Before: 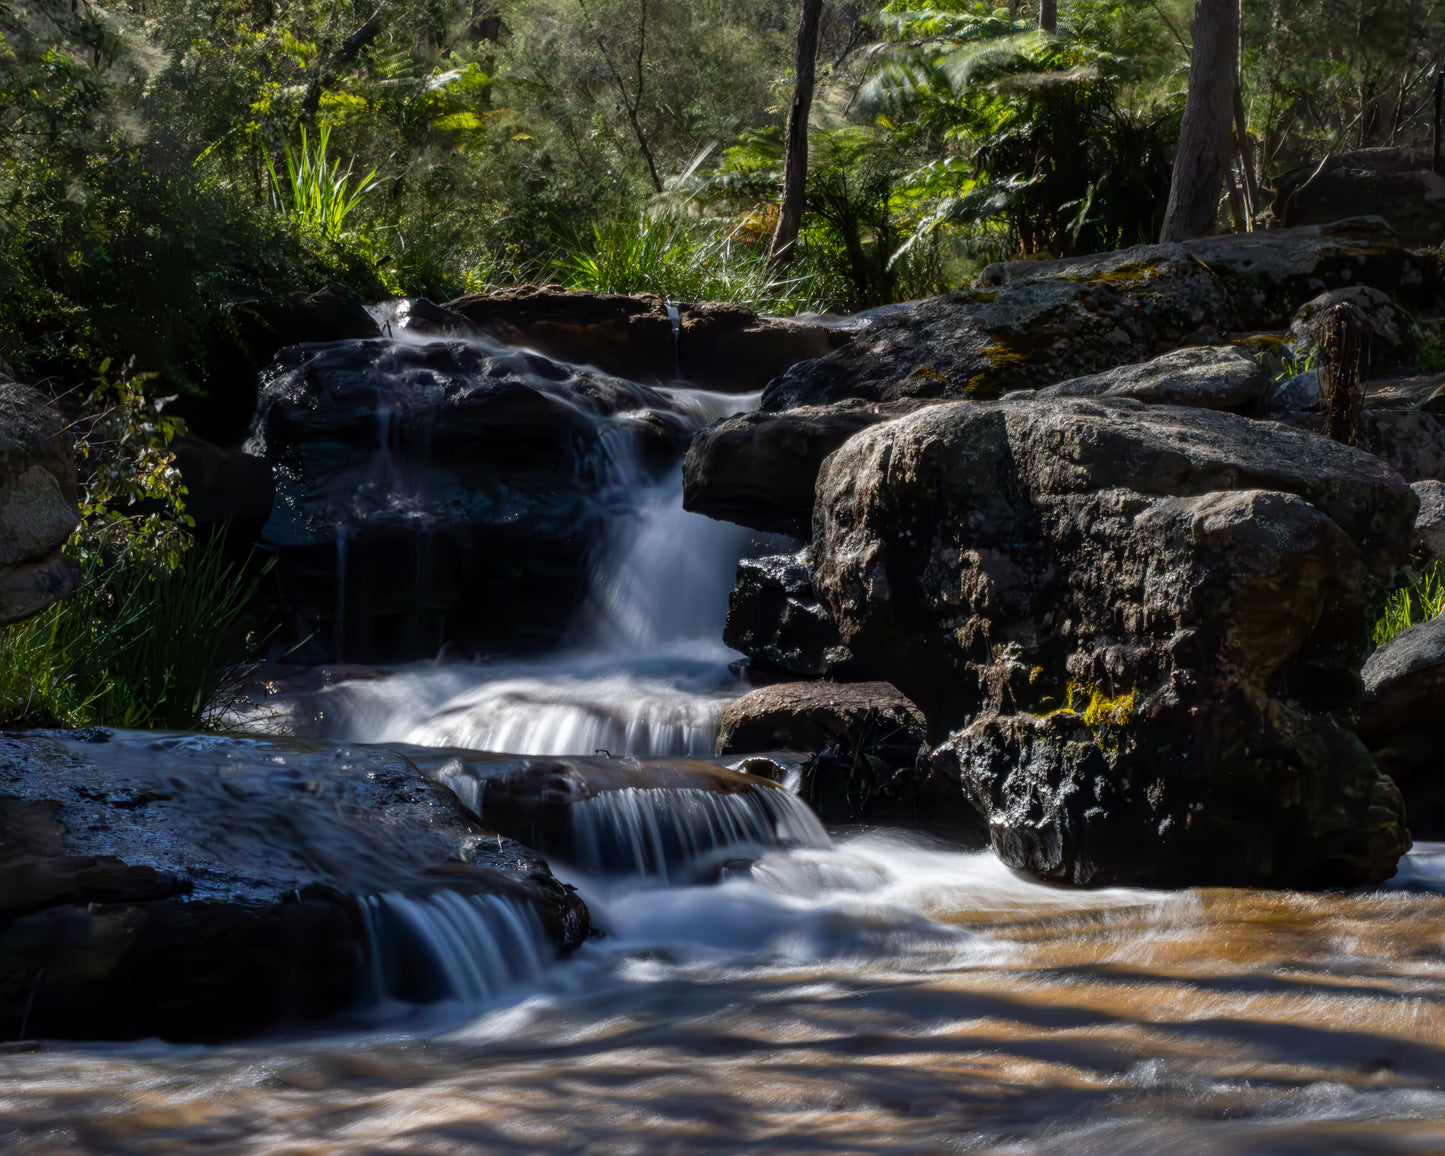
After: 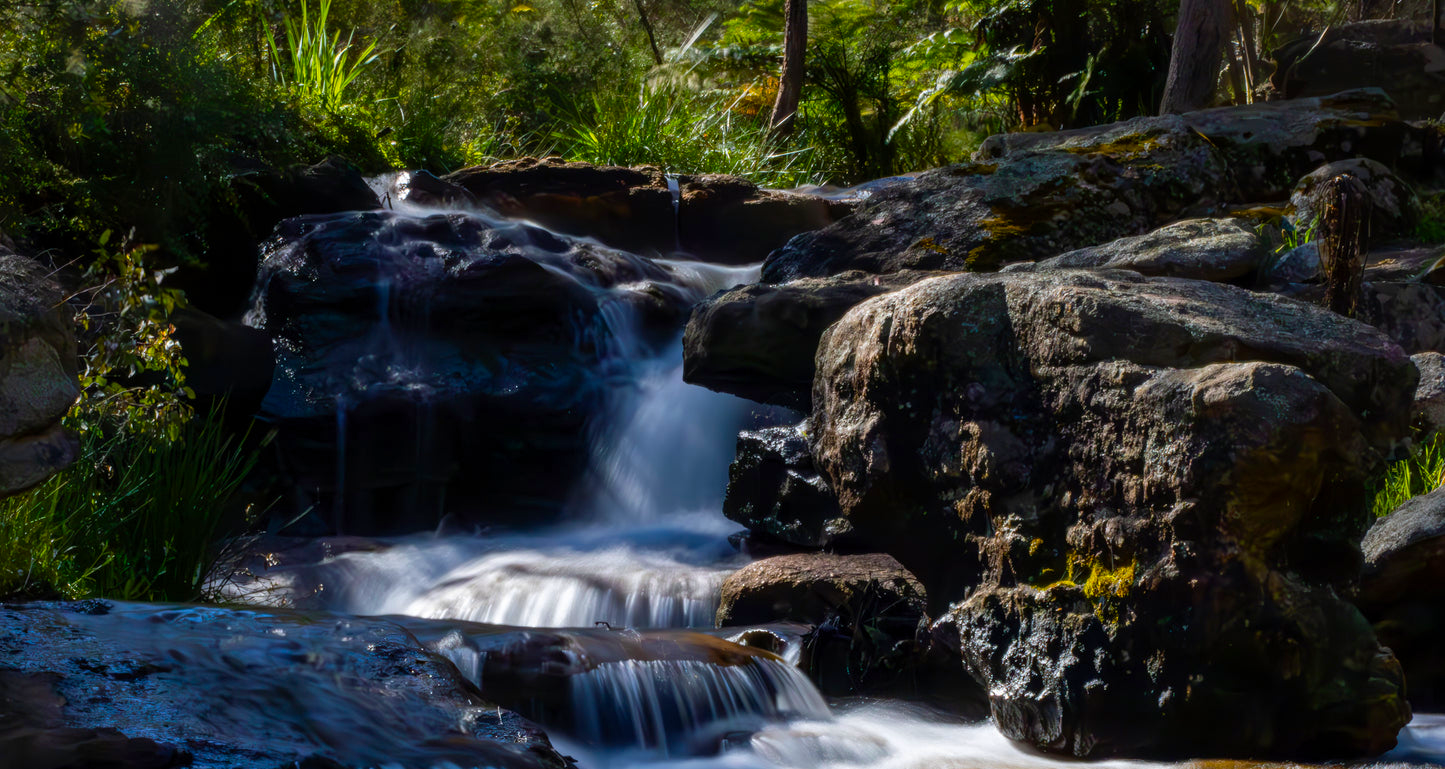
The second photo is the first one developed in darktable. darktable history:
color balance rgb: perceptual saturation grading › global saturation 40.18%, global vibrance 20%
crop: top 11.129%, bottom 22.281%
